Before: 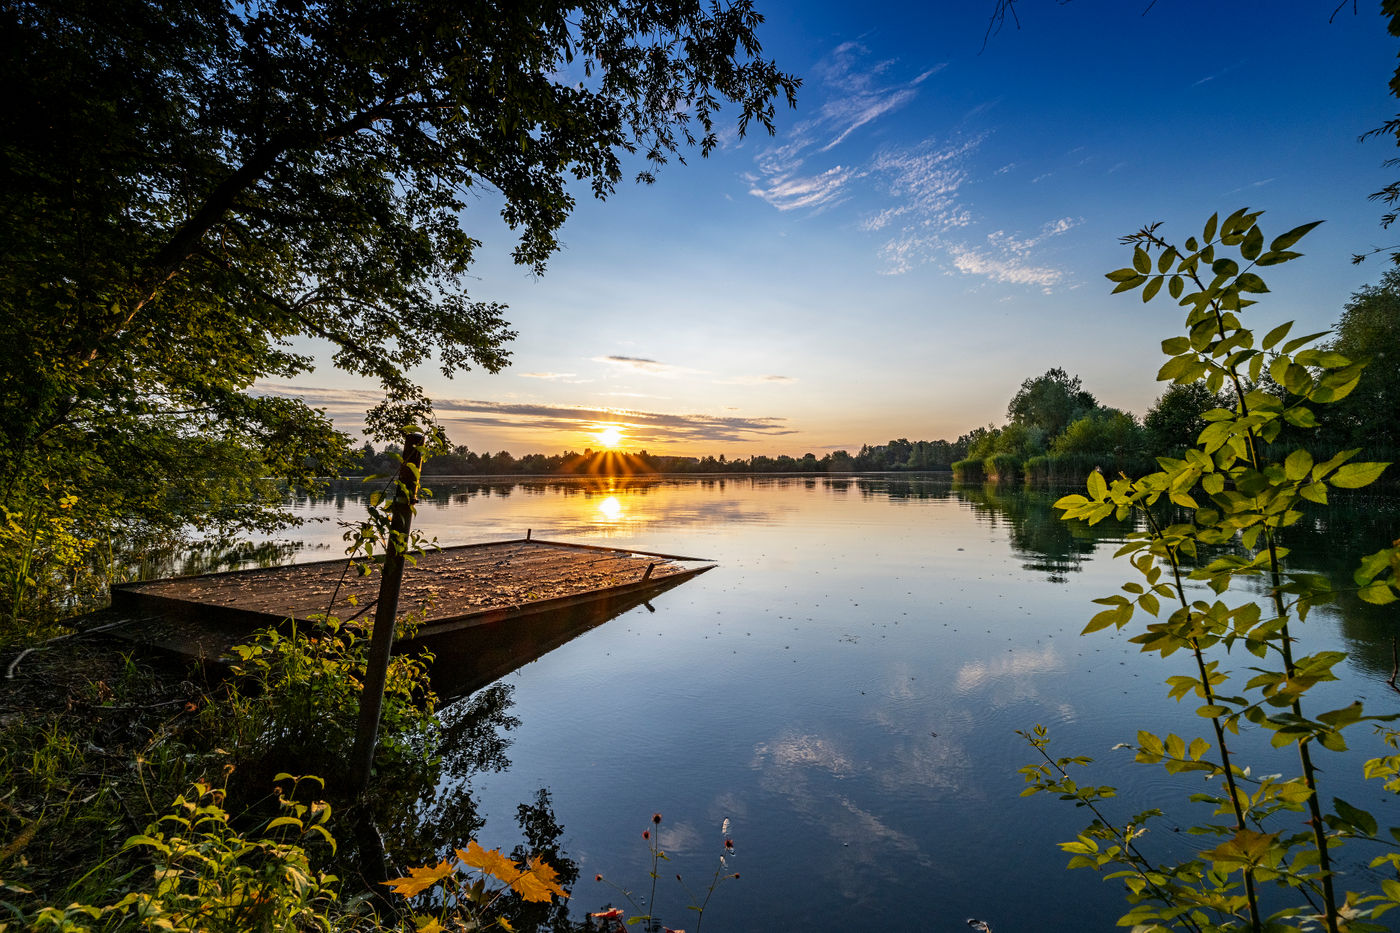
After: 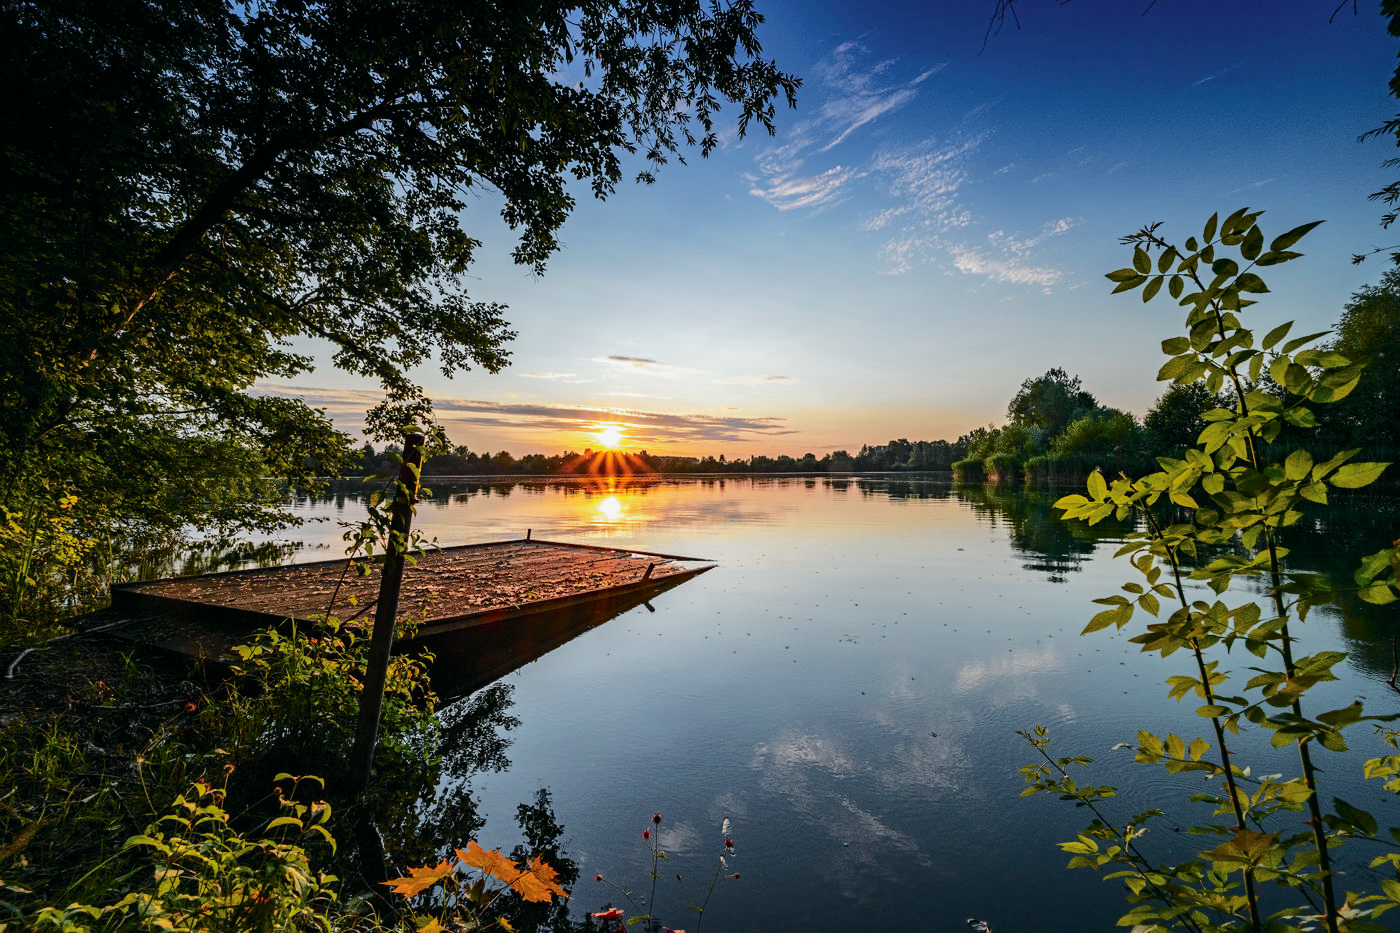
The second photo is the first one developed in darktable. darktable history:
tone curve: curves: ch0 [(0, 0.003) (0.211, 0.174) (0.482, 0.519) (0.843, 0.821) (0.992, 0.971)]; ch1 [(0, 0) (0.276, 0.206) (0.393, 0.364) (0.482, 0.477) (0.506, 0.5) (0.523, 0.523) (0.572, 0.592) (0.695, 0.767) (1, 1)]; ch2 [(0, 0) (0.438, 0.456) (0.498, 0.497) (0.536, 0.527) (0.562, 0.584) (0.619, 0.602) (0.698, 0.698) (1, 1)], color space Lab, independent channels, preserve colors none
